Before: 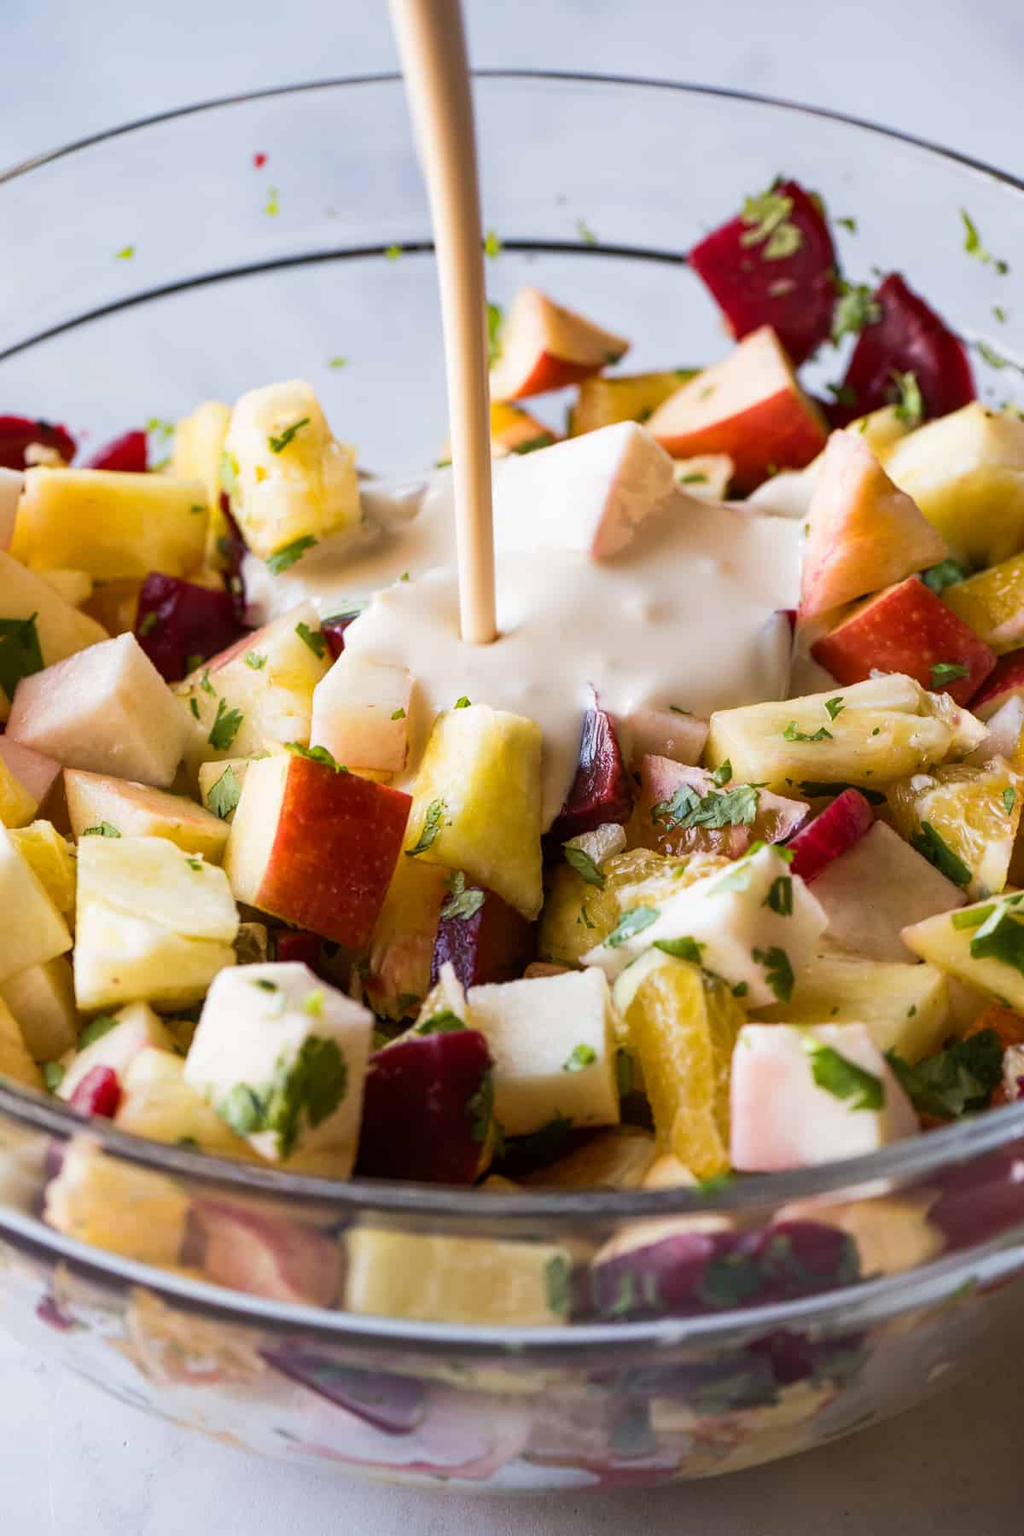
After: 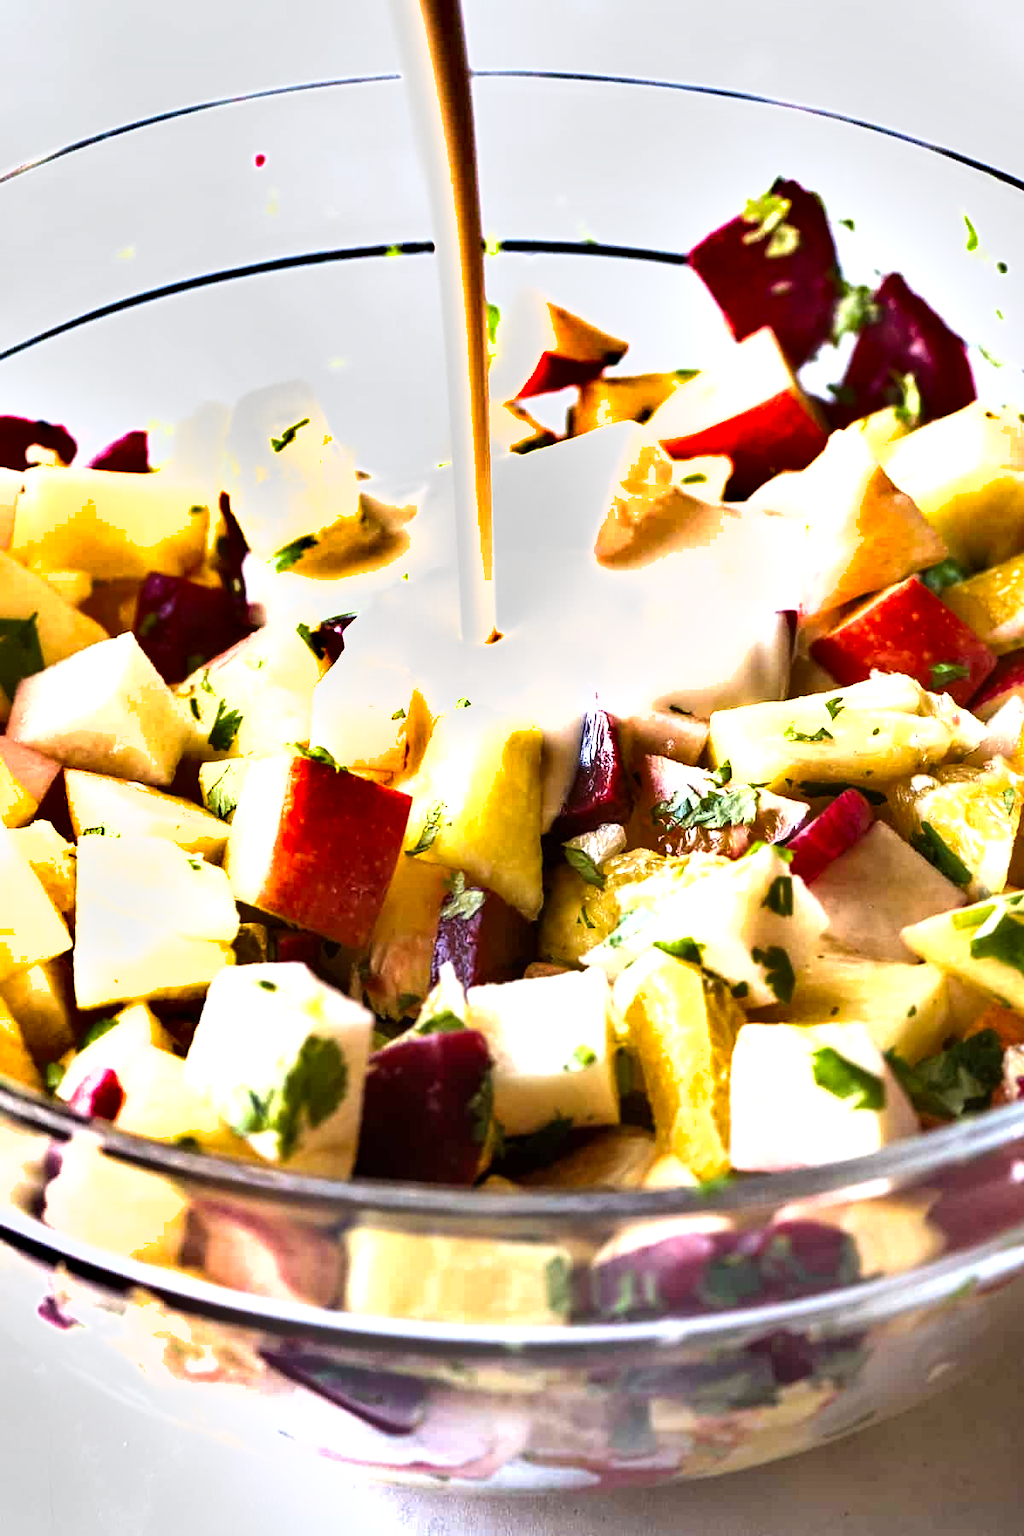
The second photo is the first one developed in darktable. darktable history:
shadows and highlights: soften with gaussian
tone equalizer: -8 EV -0.788 EV, -7 EV -0.667 EV, -6 EV -0.572 EV, -5 EV -0.368 EV, -3 EV 0.399 EV, -2 EV 0.6 EV, -1 EV 0.692 EV, +0 EV 0.77 EV, mask exposure compensation -0.49 EV
exposure: exposure 0.663 EV, compensate highlight preservation false
